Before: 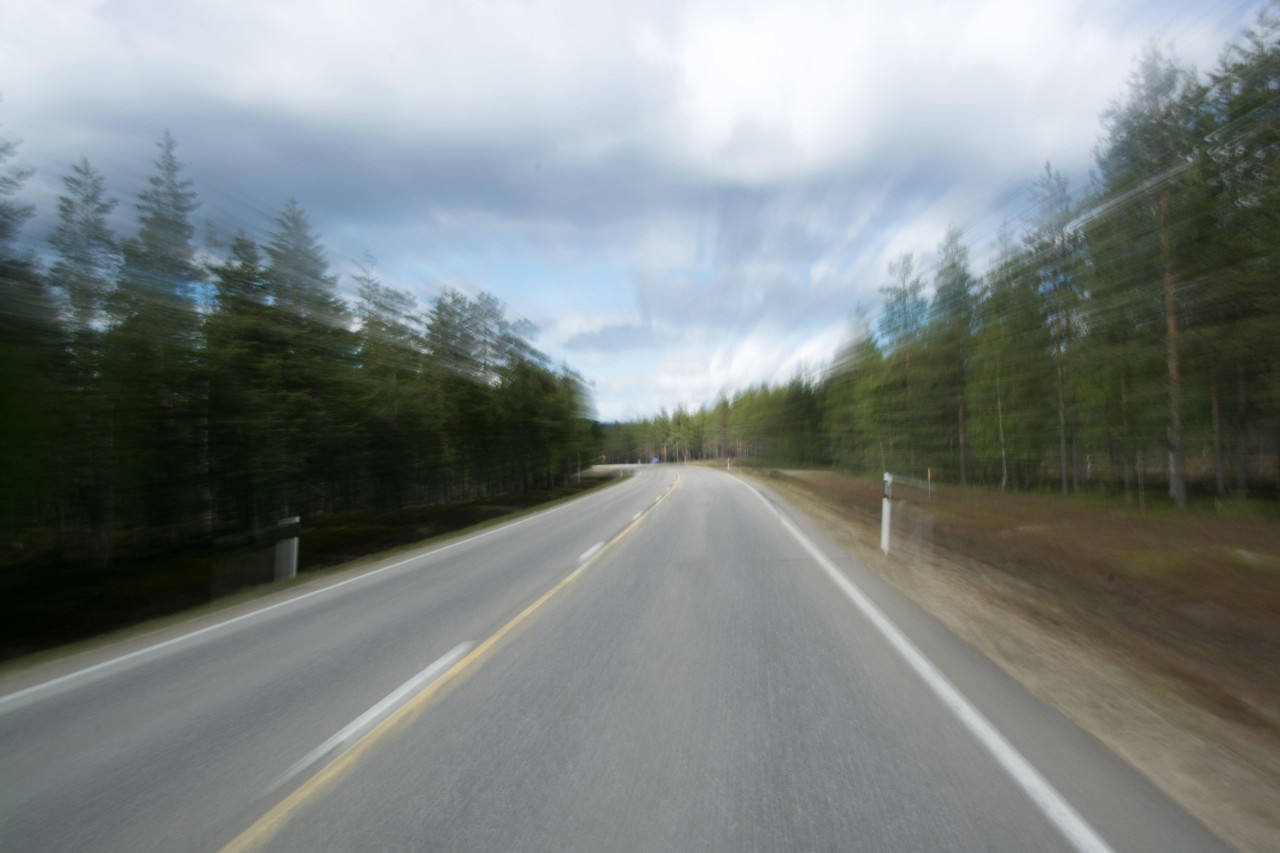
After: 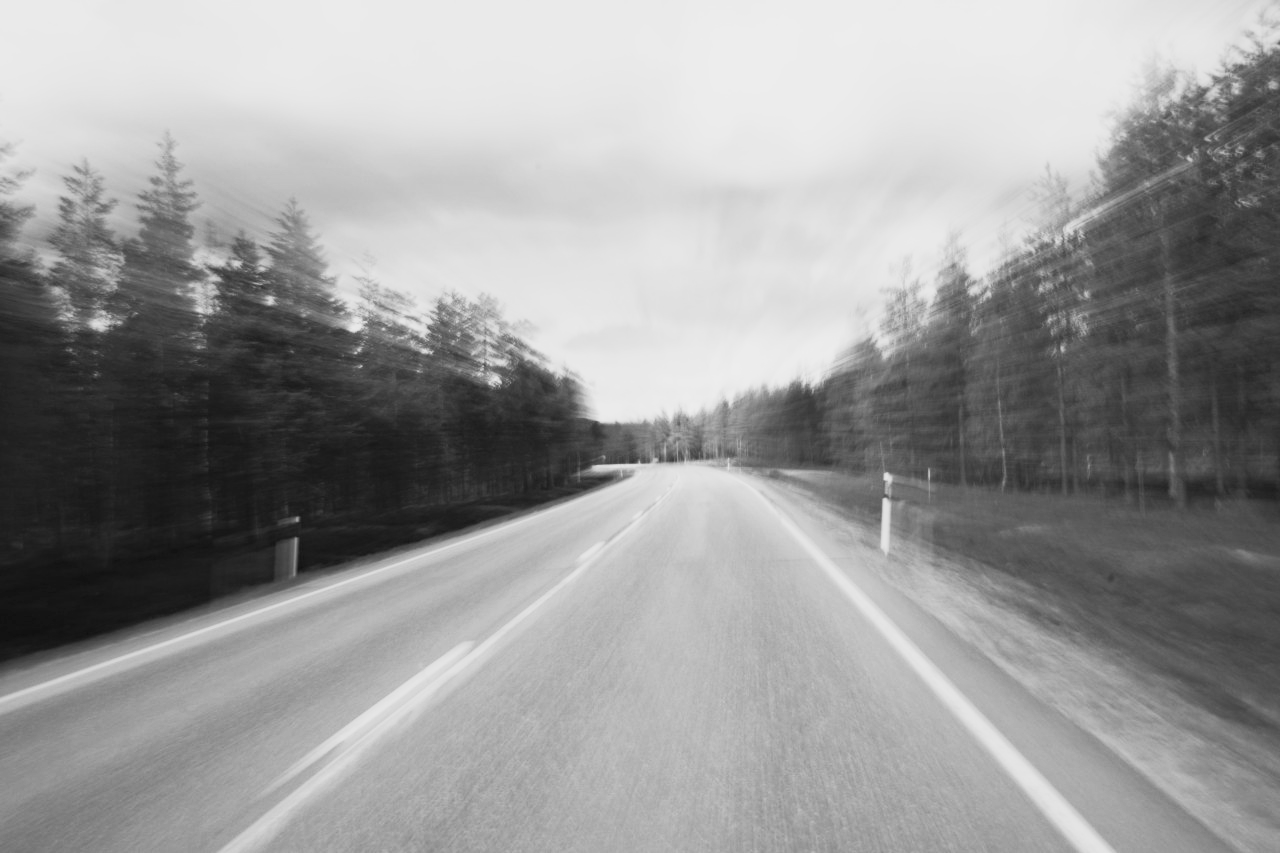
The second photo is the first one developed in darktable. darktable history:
haze removal: compatibility mode true, adaptive false
monochrome: a -92.57, b 58.91
contrast brightness saturation: contrast 0.43, brightness 0.56, saturation -0.19
